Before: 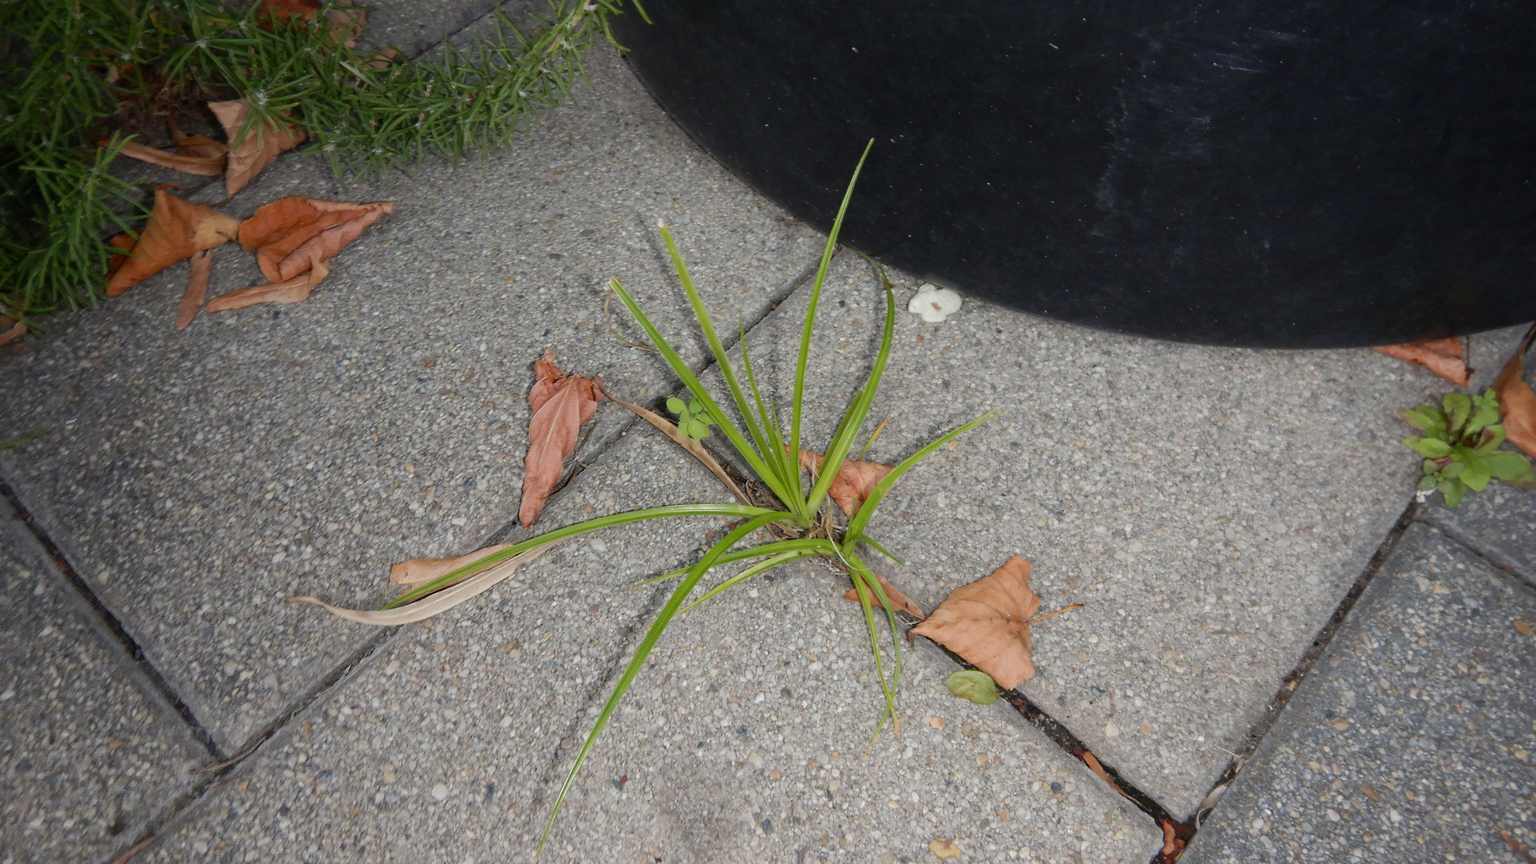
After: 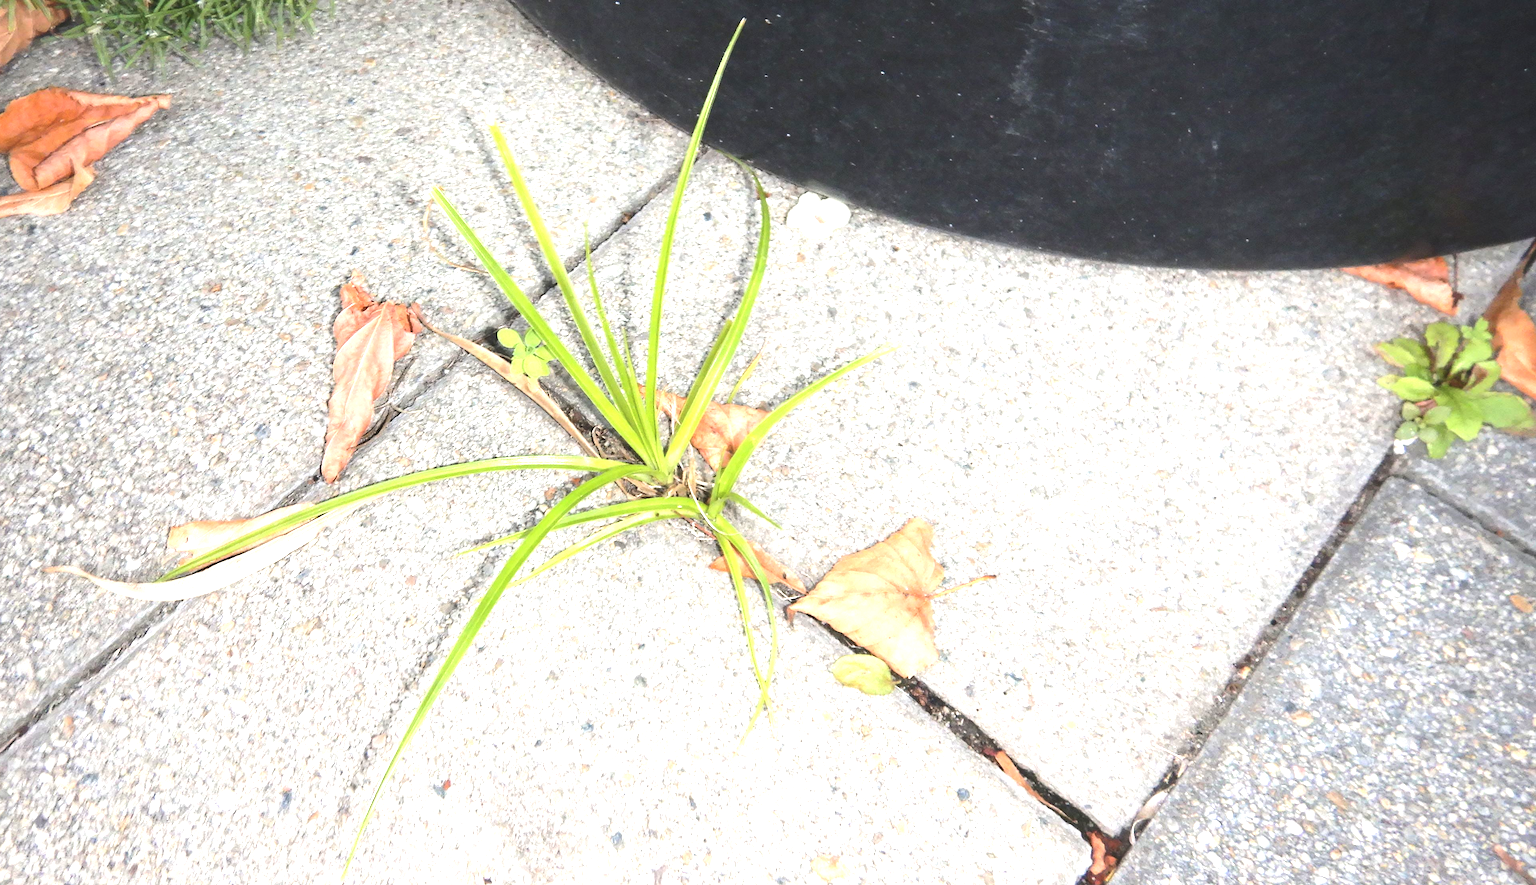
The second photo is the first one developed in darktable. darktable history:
crop: left 16.315%, top 14.246%
tone equalizer: -8 EV -0.75 EV, -7 EV -0.7 EV, -6 EV -0.6 EV, -5 EV -0.4 EV, -3 EV 0.4 EV, -2 EV 0.6 EV, -1 EV 0.7 EV, +0 EV 0.75 EV, edges refinement/feathering 500, mask exposure compensation -1.57 EV, preserve details no
contrast brightness saturation: contrast -0.15, brightness 0.05, saturation -0.12
exposure: black level correction 0, exposure 1.55 EV, compensate exposure bias true, compensate highlight preservation false
